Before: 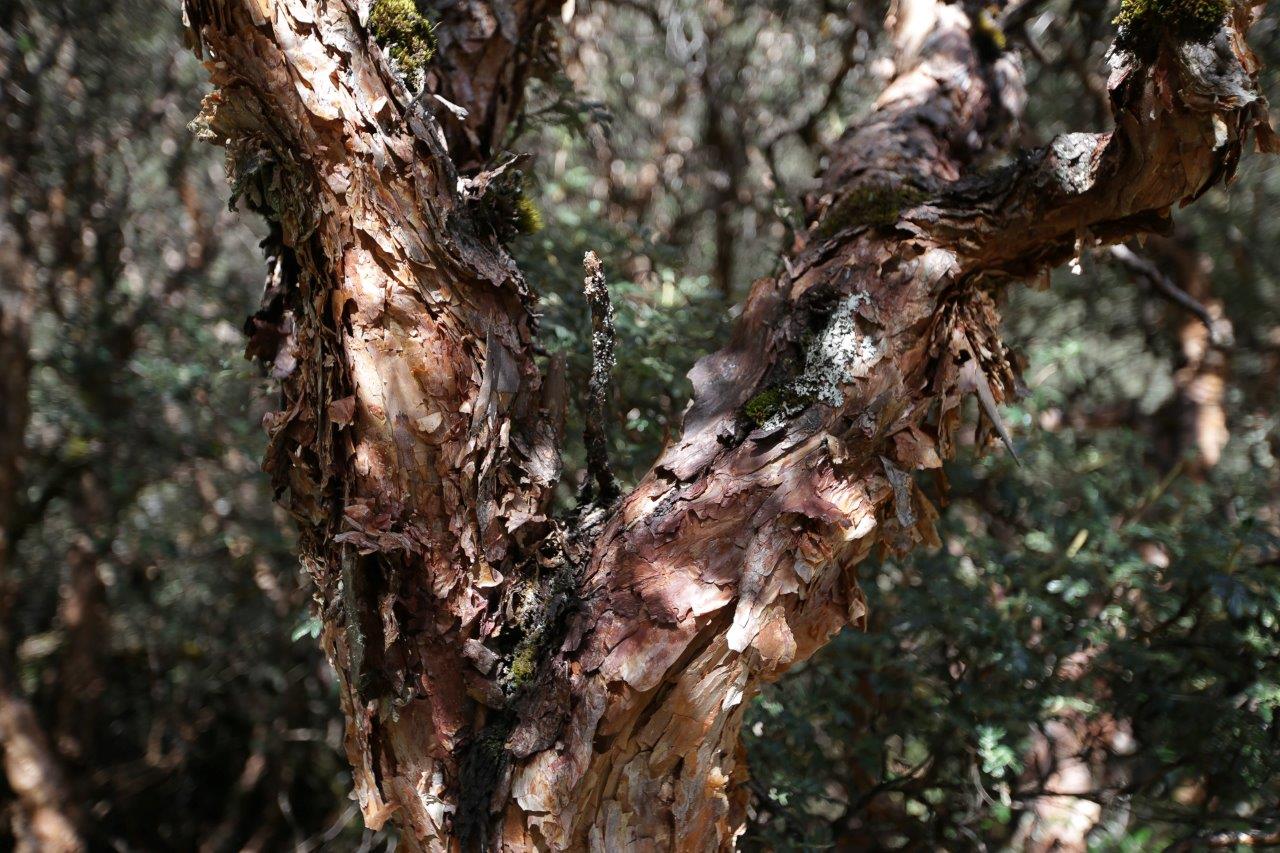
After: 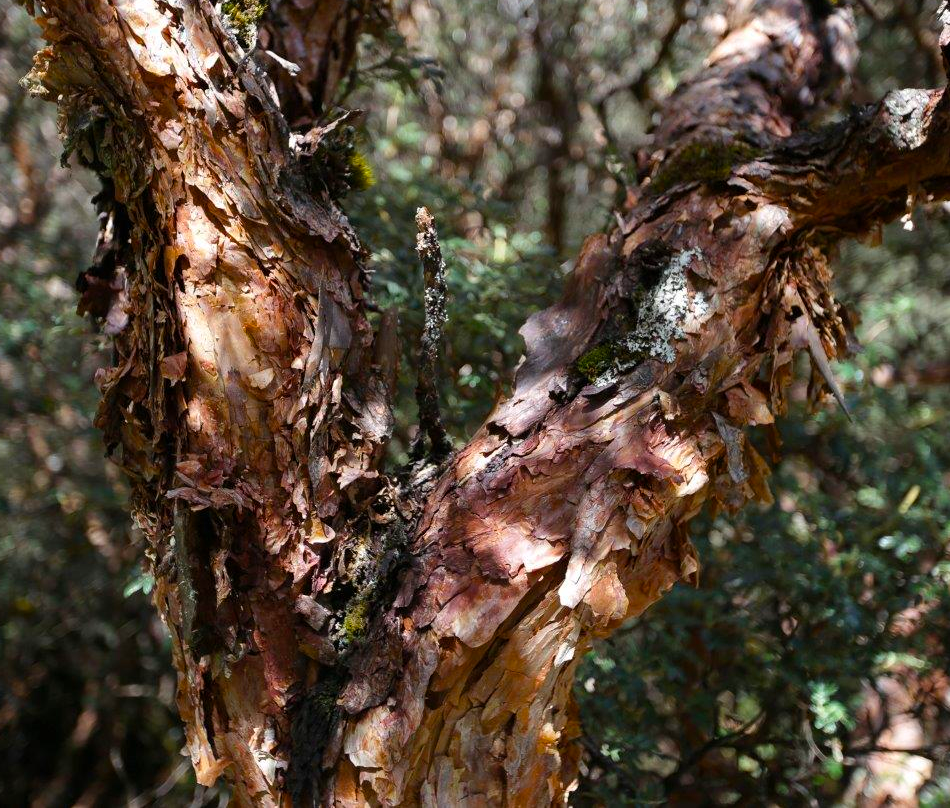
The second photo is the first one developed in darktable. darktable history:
crop and rotate: left 13.15%, top 5.251%, right 12.609%
color balance rgb: perceptual saturation grading › global saturation 30%, global vibrance 20%
